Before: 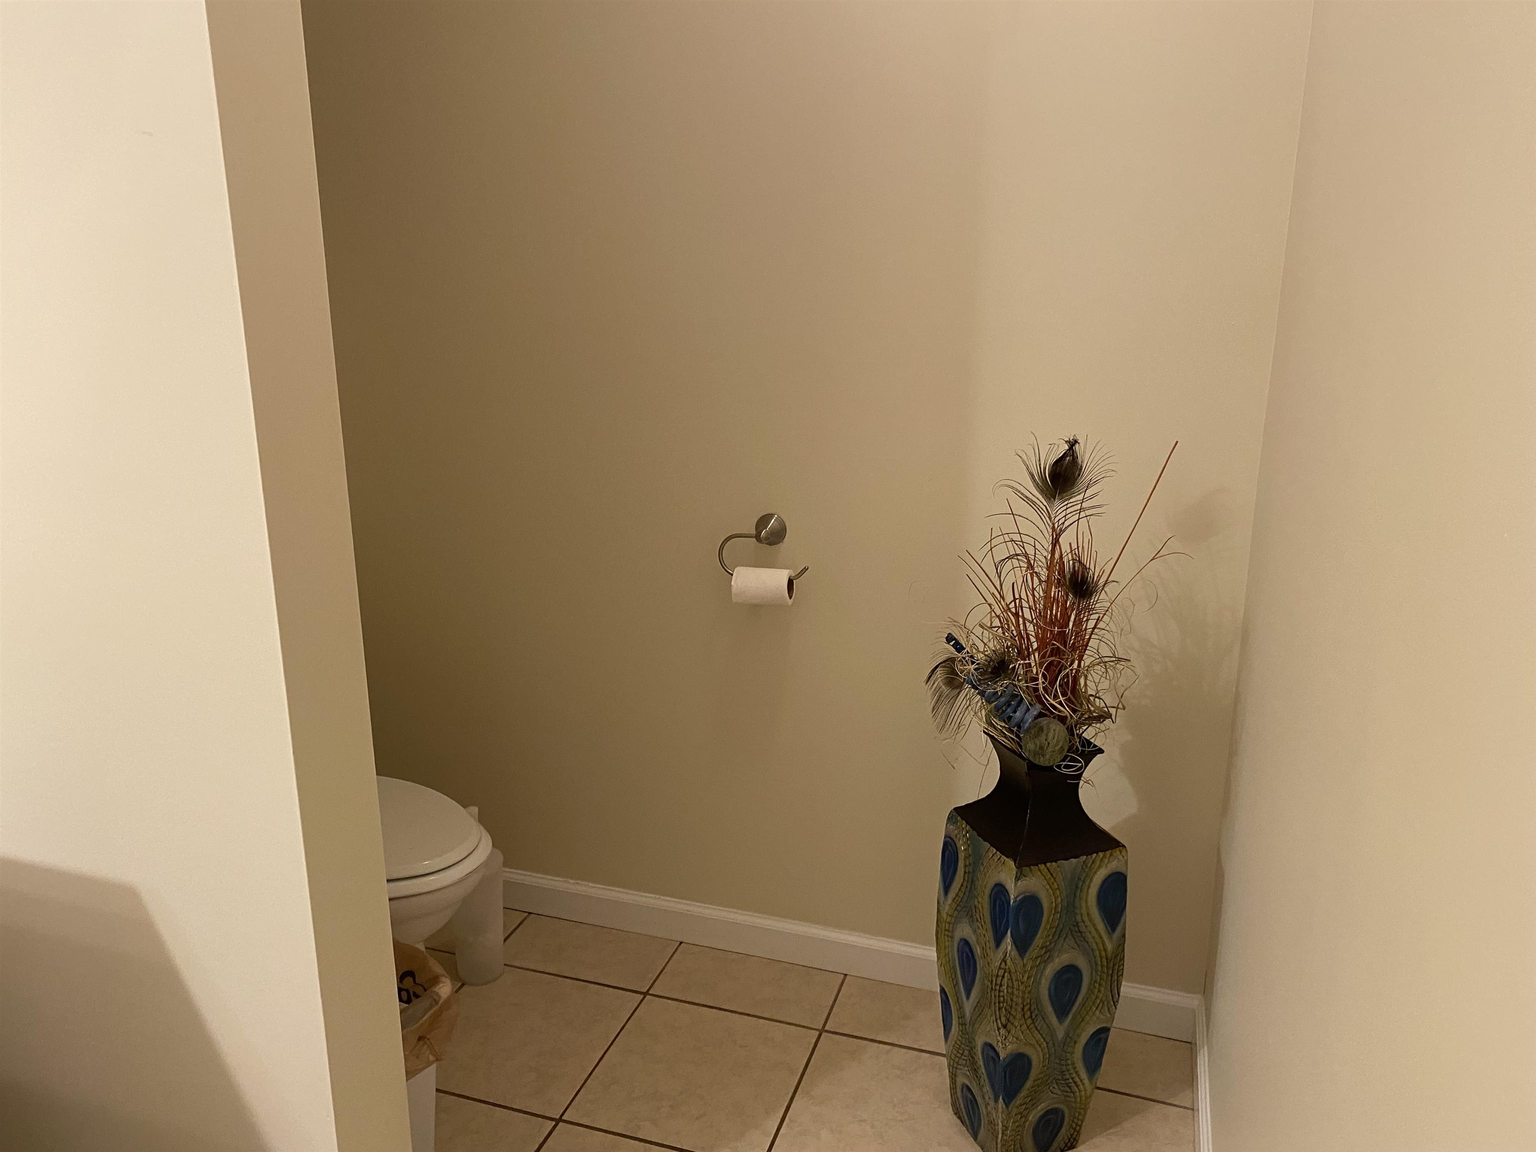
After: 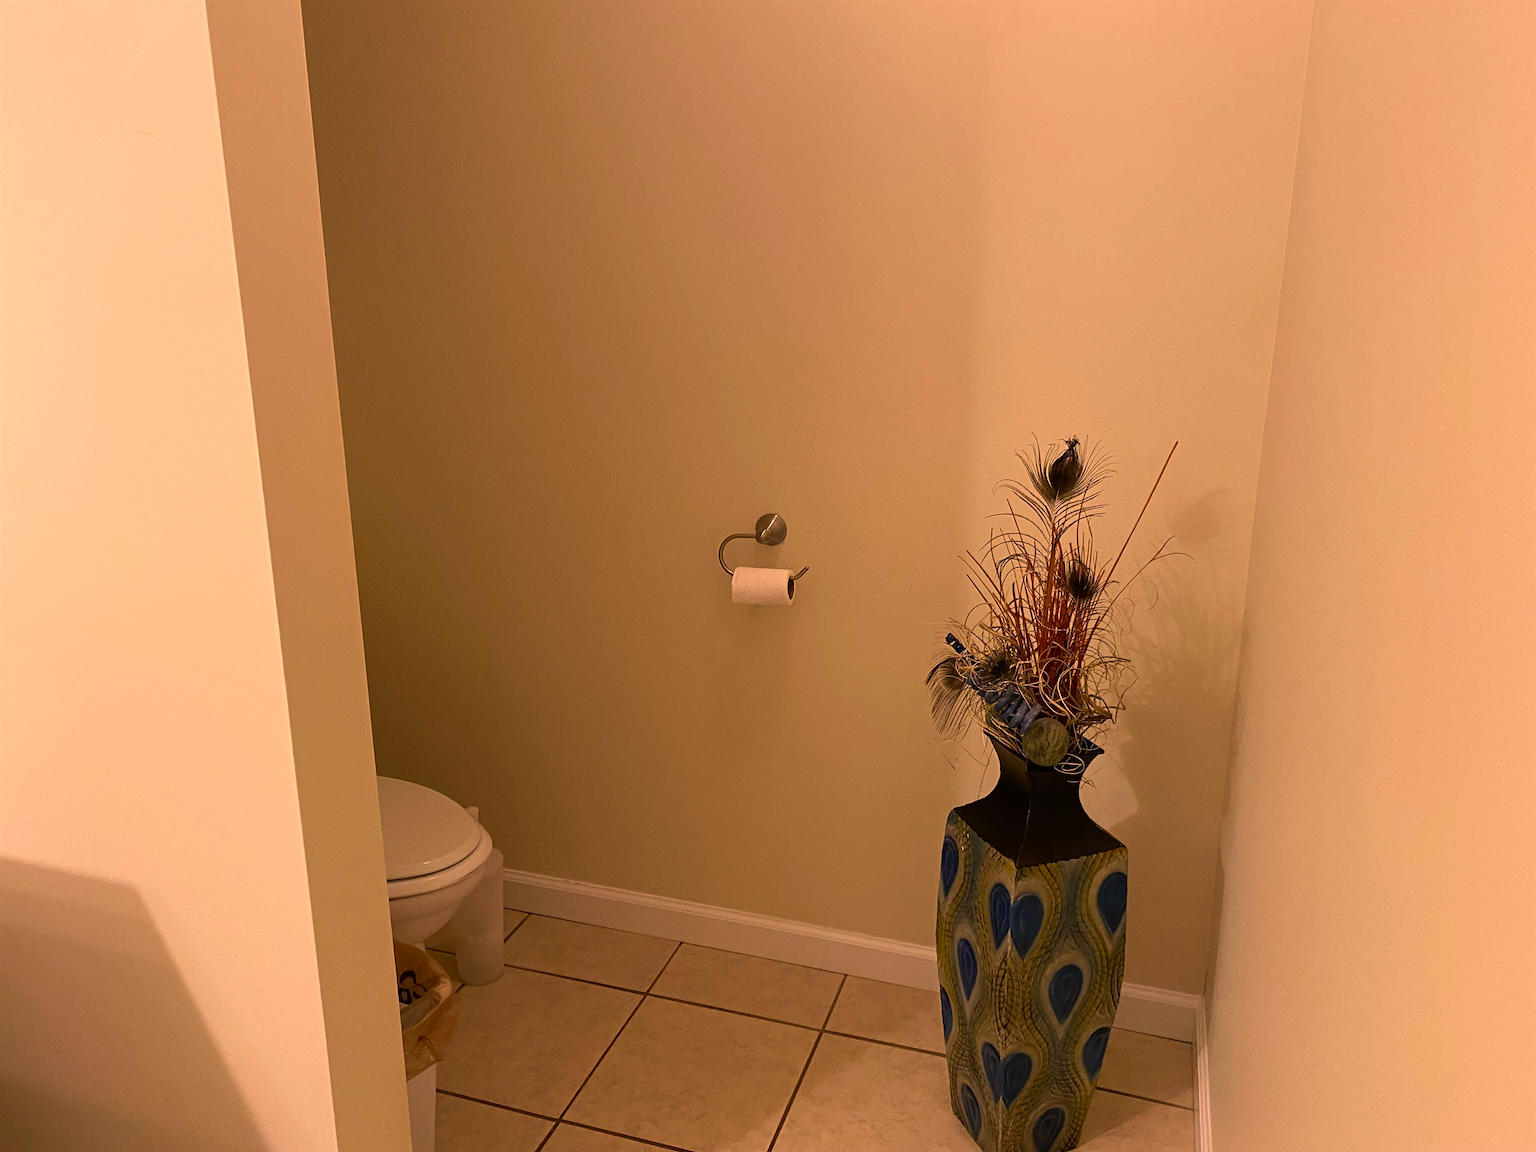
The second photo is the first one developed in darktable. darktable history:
color correction: highlights a* 22.17, highlights b* 21.7
